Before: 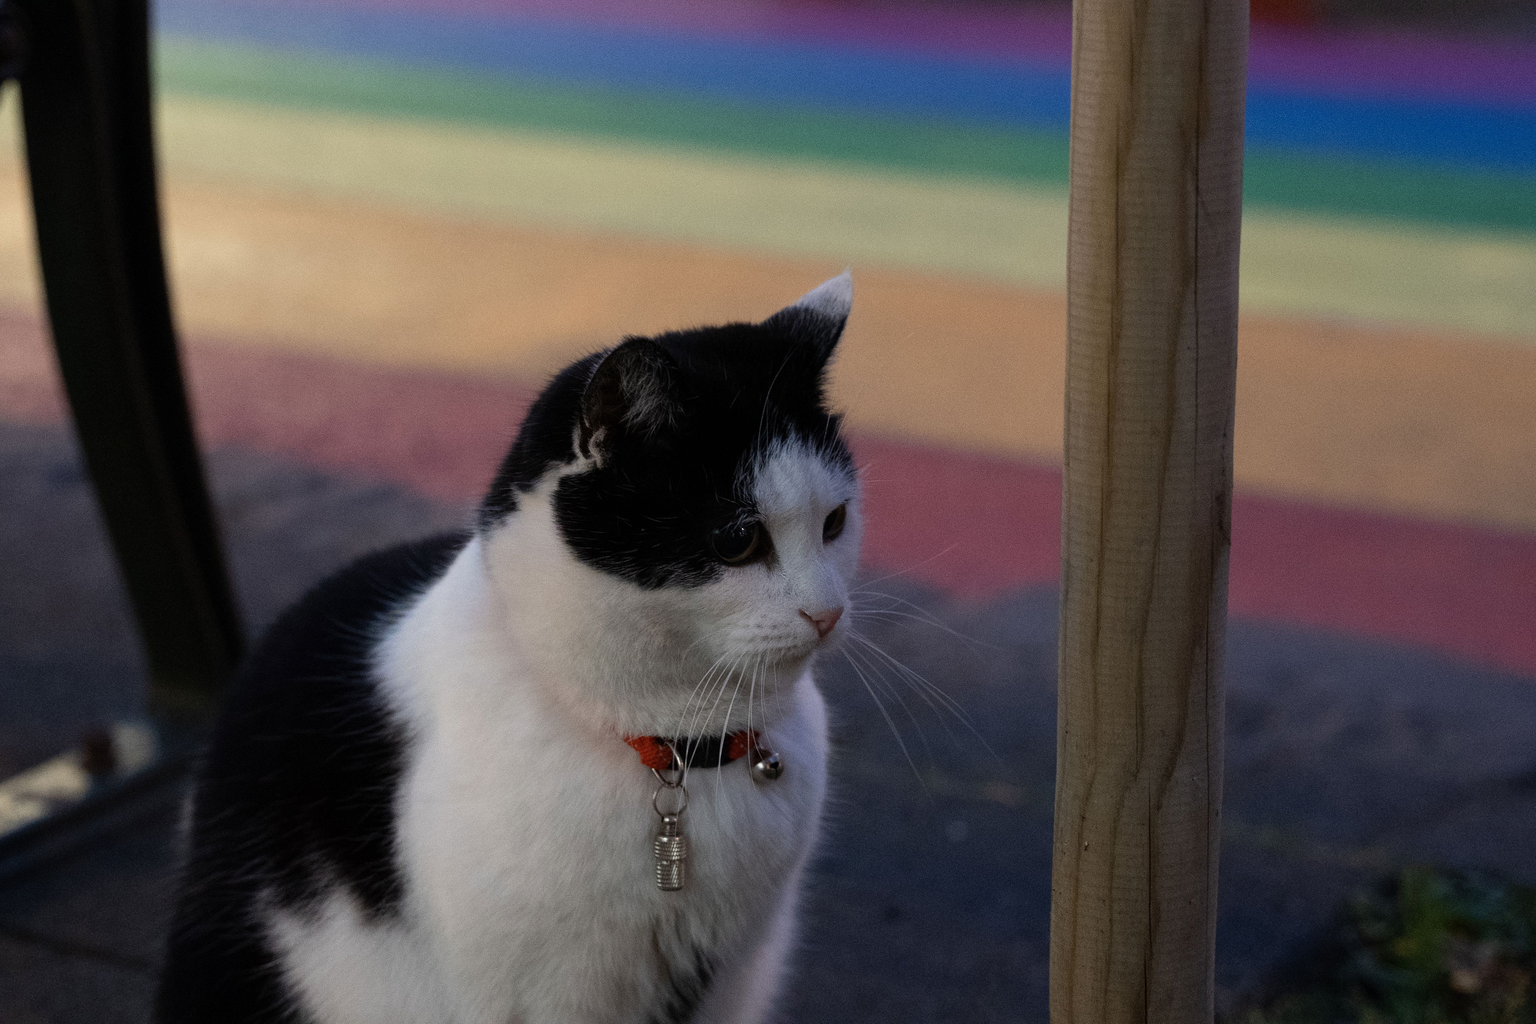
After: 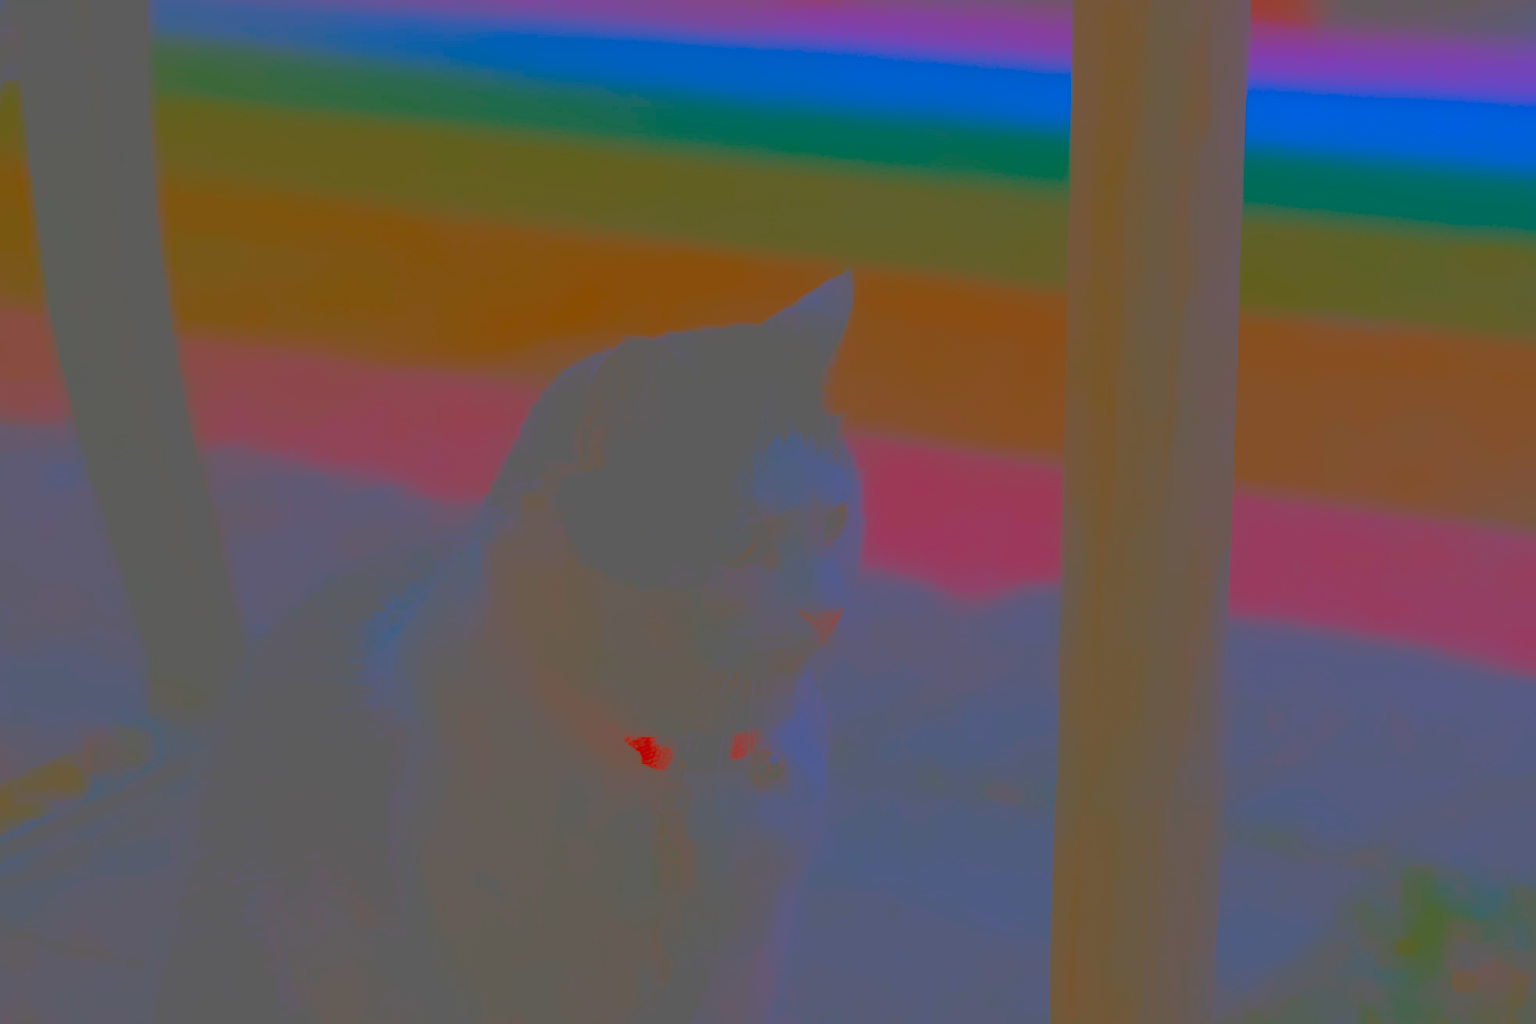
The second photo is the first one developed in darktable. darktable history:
sharpen: radius 4
contrast equalizer: octaves 7, y [[0.6 ×6], [0.55 ×6], [0 ×6], [0 ×6], [0 ×6]], mix -0.2
contrast brightness saturation: contrast -0.99, brightness -0.17, saturation 0.75
exposure: exposure 0.2 EV, compensate highlight preservation false
